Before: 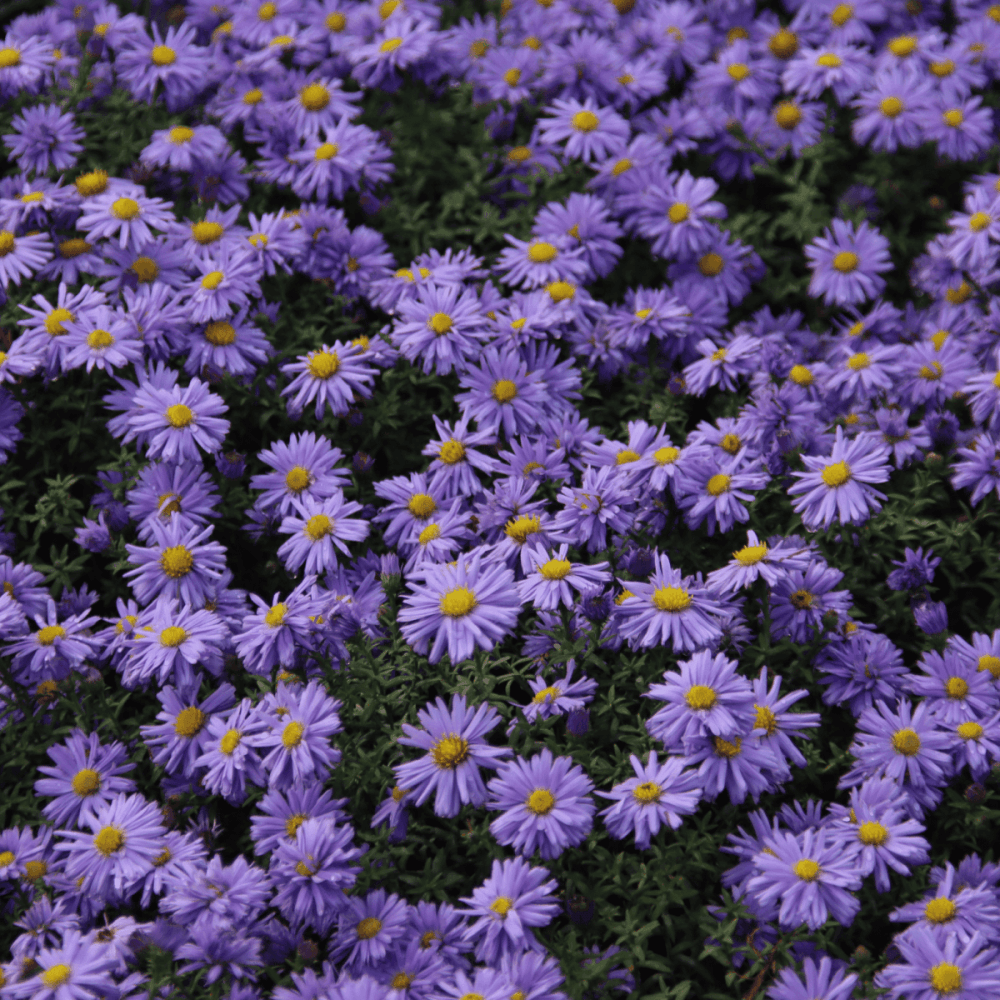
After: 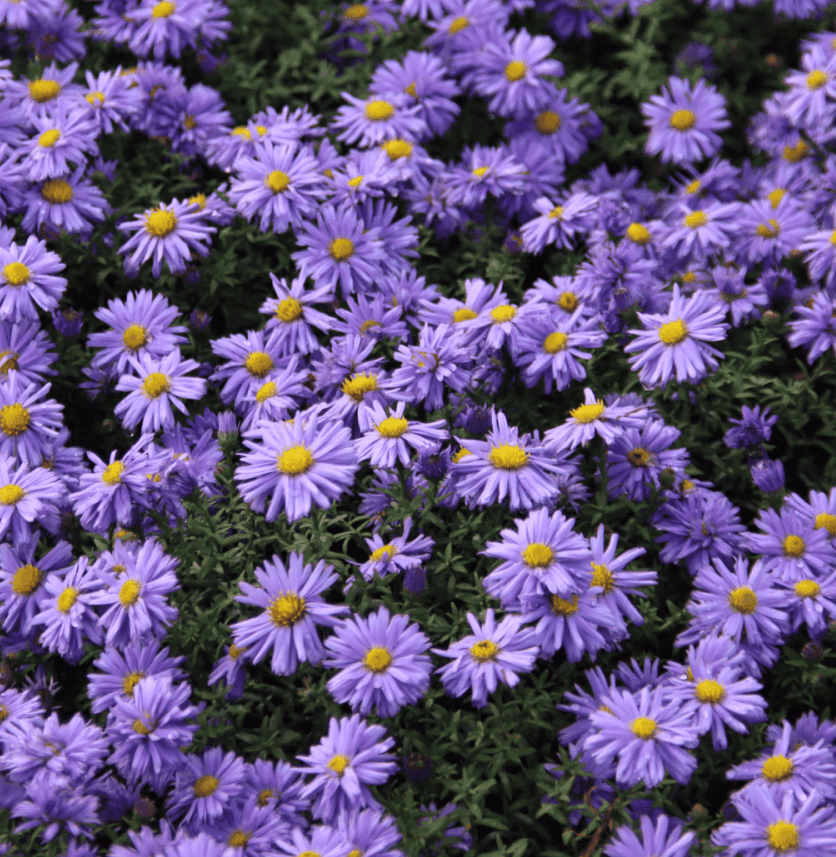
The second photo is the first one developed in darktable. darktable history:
exposure: black level correction 0.001, exposure 0.5 EV, compensate exposure bias true, compensate highlight preservation false
crop: left 16.315%, top 14.246%
